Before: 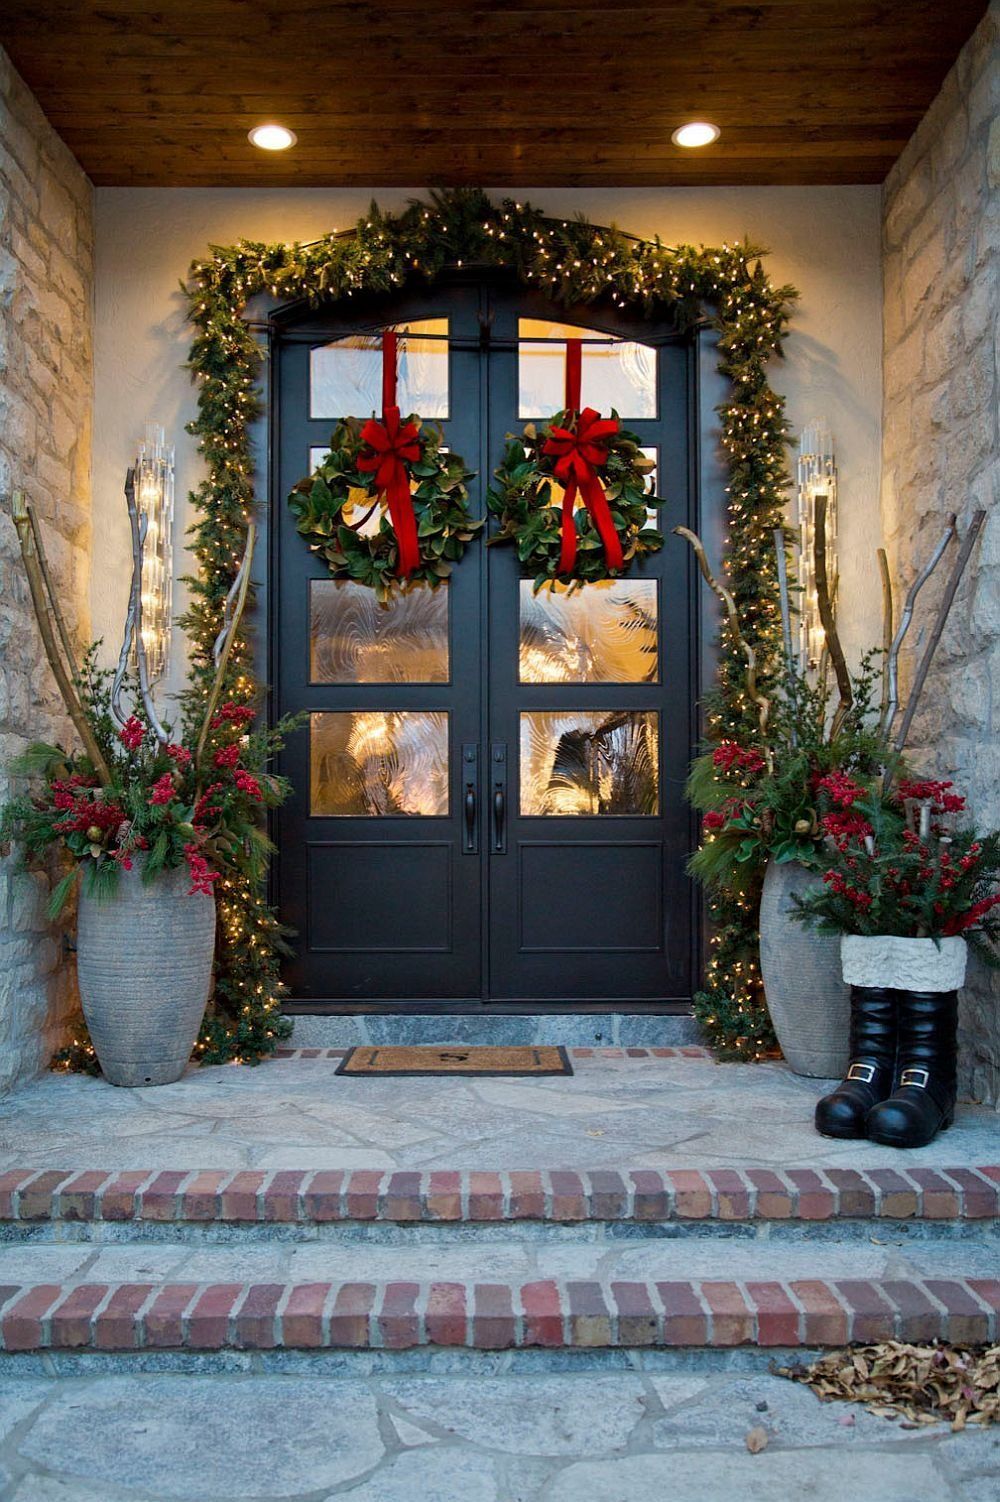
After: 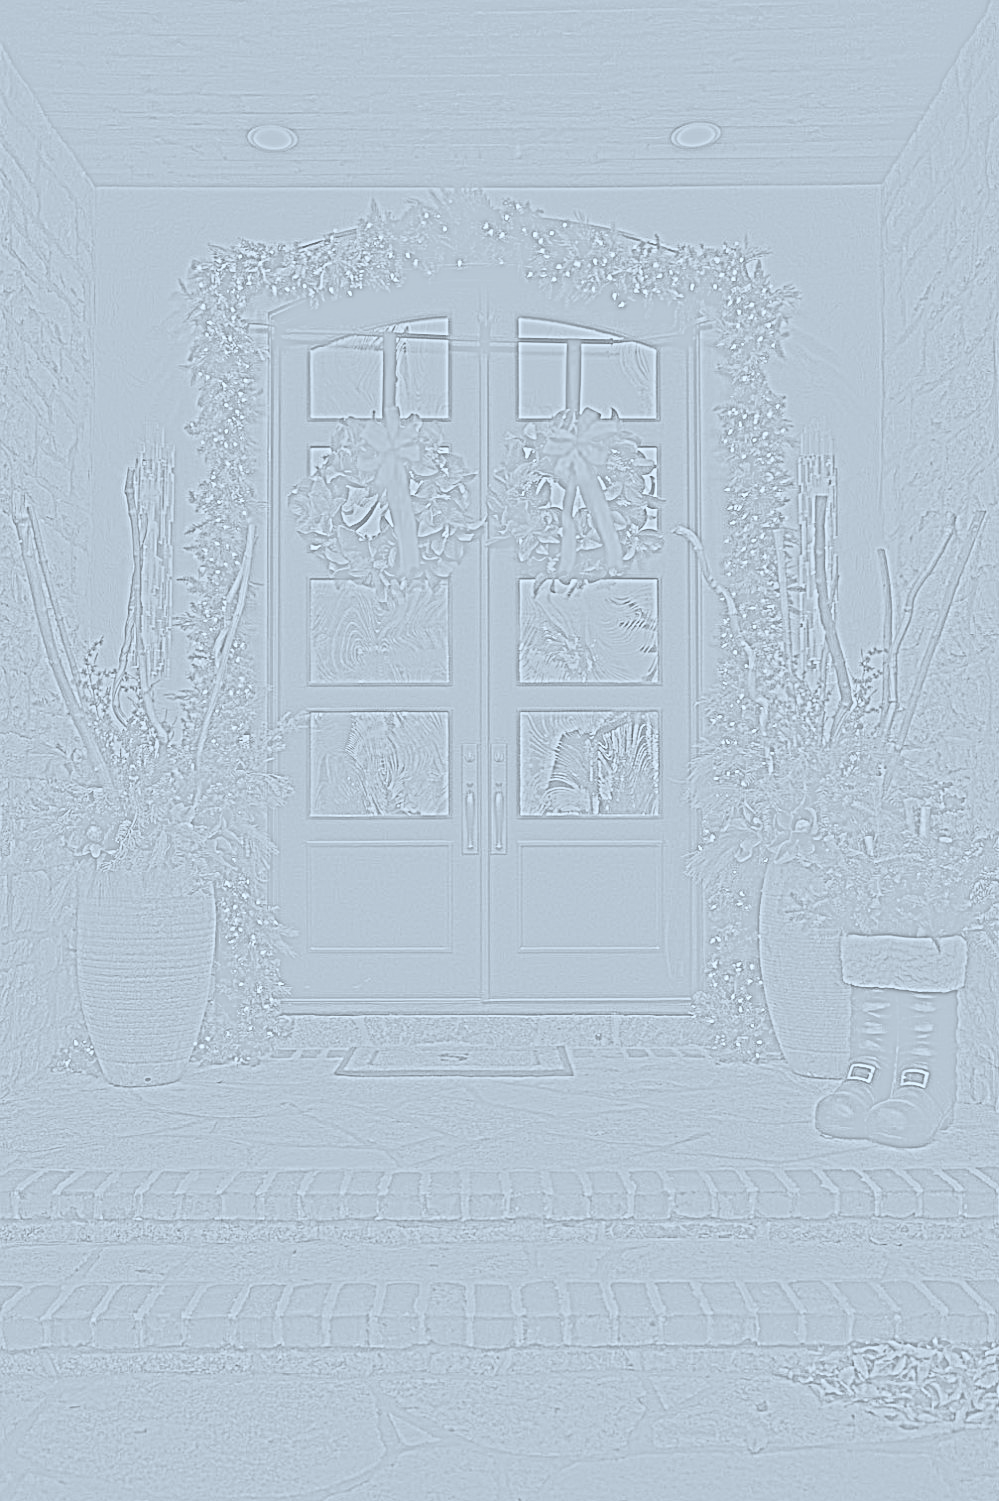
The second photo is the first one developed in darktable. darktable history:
contrast brightness saturation: contrast 1, brightness 1, saturation 1
white balance: red 0.984, blue 1.059
highpass: sharpness 5.84%, contrast boost 8.44%
color correction: highlights a* -4.18, highlights b* -10.81
